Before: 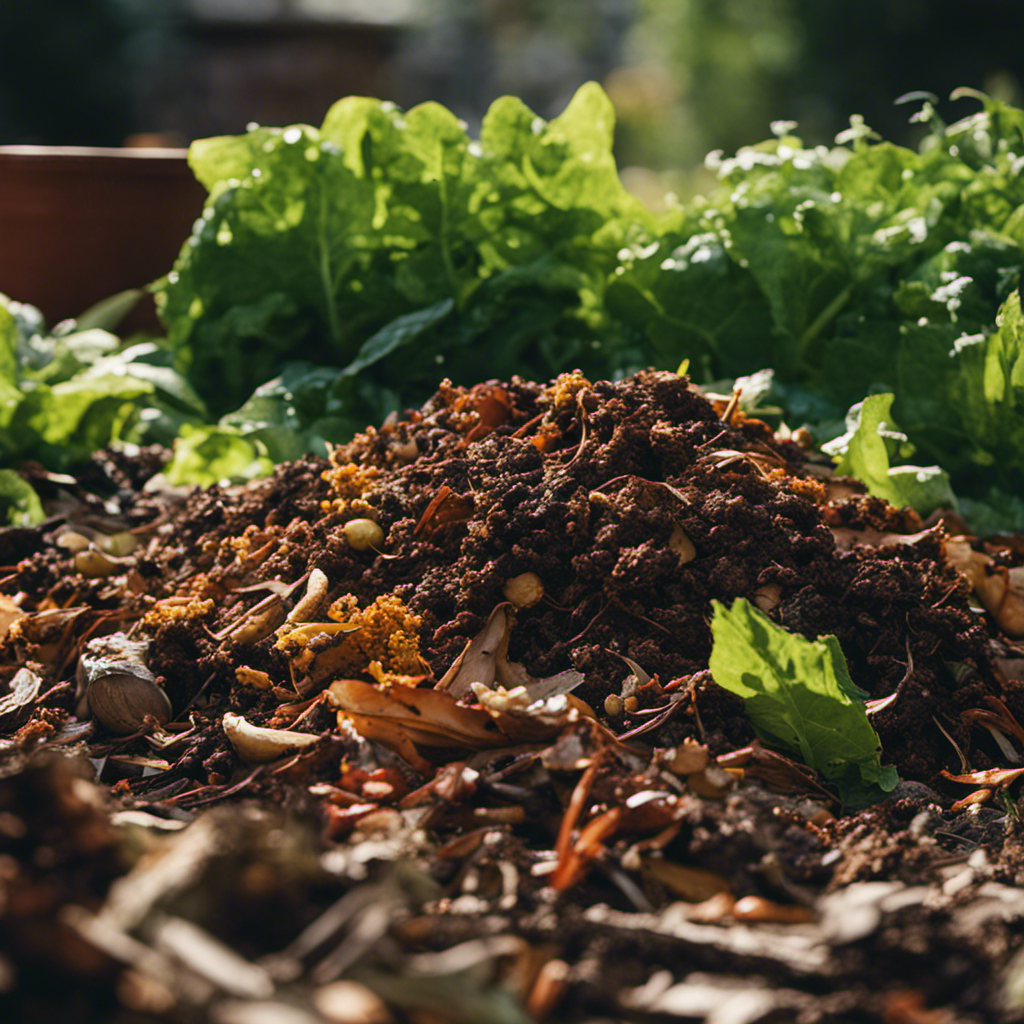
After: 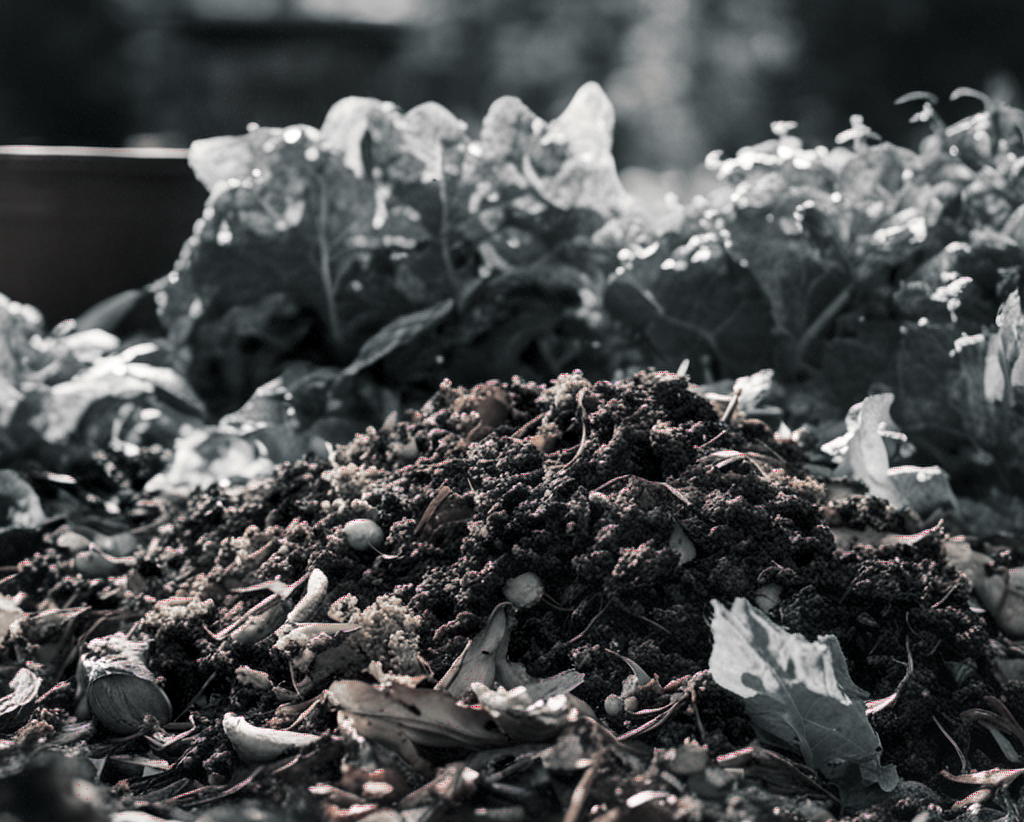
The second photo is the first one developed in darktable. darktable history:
local contrast: mode bilateral grid, contrast 25, coarseness 60, detail 151%, midtone range 0.2
tone equalizer: on, module defaults
crop: bottom 19.644%
white balance: red 1, blue 1
color zones: curves: ch0 [(0, 0.278) (0.143, 0.5) (0.286, 0.5) (0.429, 0.5) (0.571, 0.5) (0.714, 0.5) (0.857, 0.5) (1, 0.5)]; ch1 [(0, 1) (0.143, 0.165) (0.286, 0) (0.429, 0) (0.571, 0) (0.714, 0) (0.857, 0.5) (1, 0.5)]; ch2 [(0, 0.508) (0.143, 0.5) (0.286, 0.5) (0.429, 0.5) (0.571, 0.5) (0.714, 0.5) (0.857, 0.5) (1, 0.5)]
split-toning: shadows › hue 201.6°, shadows › saturation 0.16, highlights › hue 50.4°, highlights › saturation 0.2, balance -49.9
